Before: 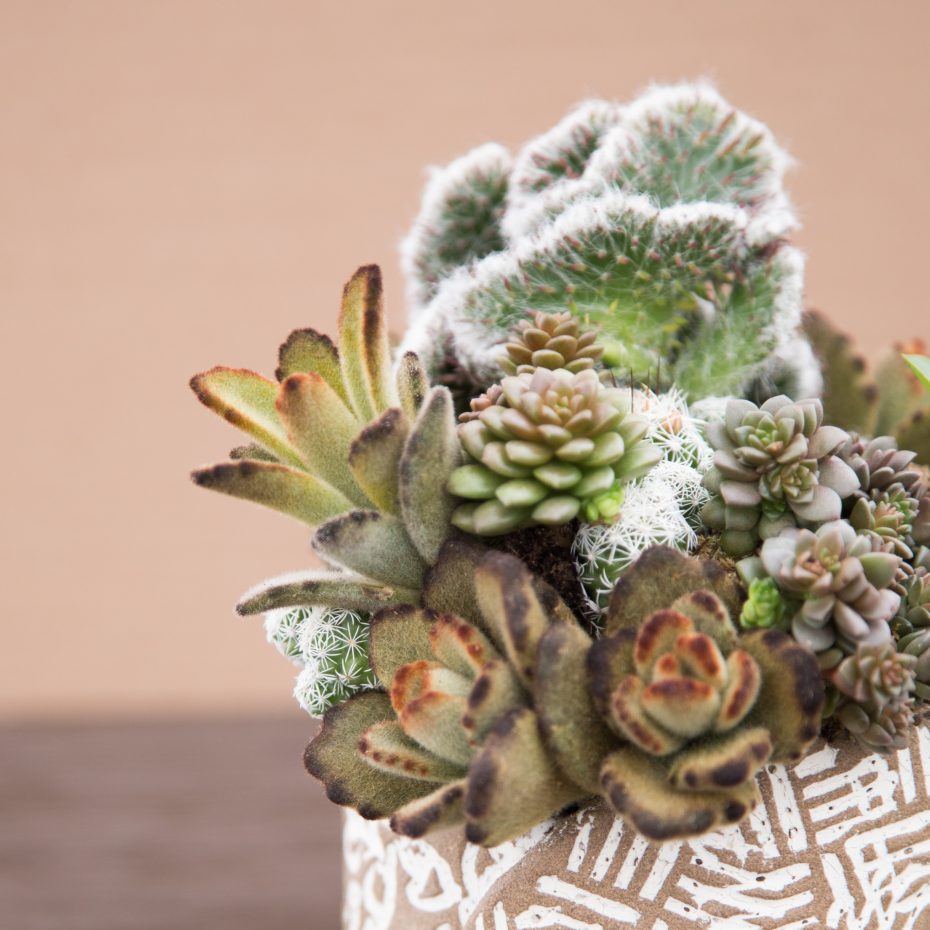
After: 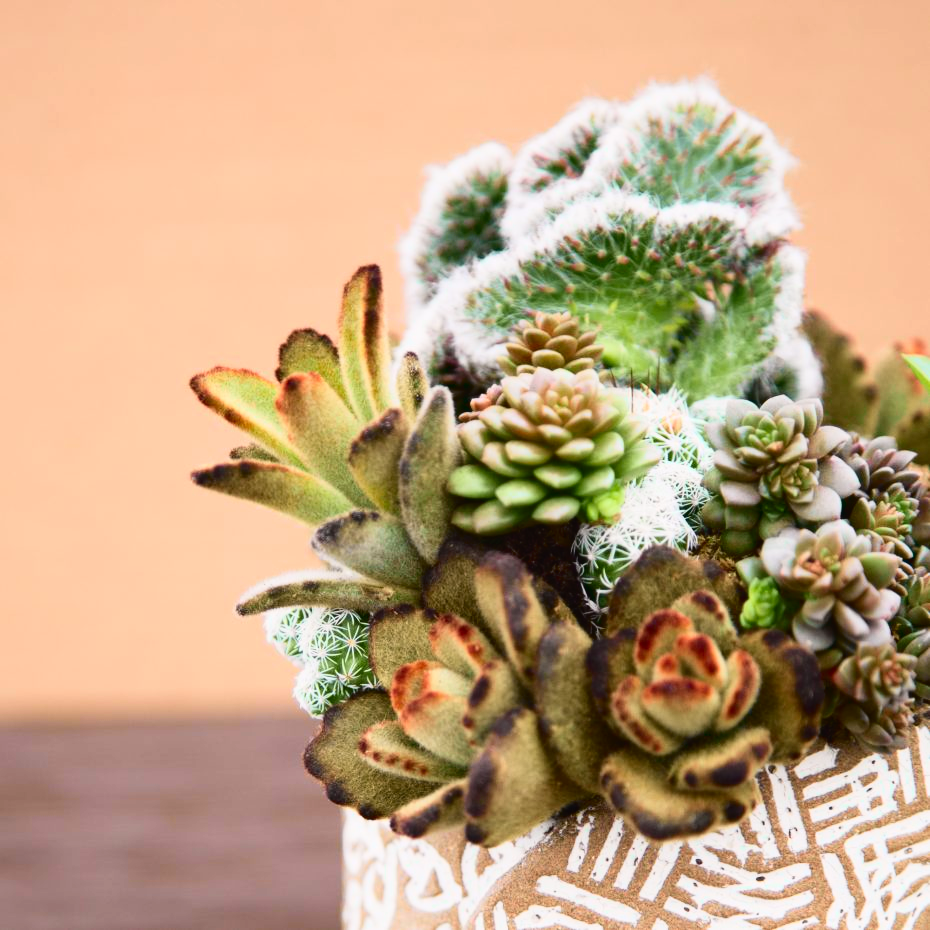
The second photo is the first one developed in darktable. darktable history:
tone curve: curves: ch0 [(0, 0.023) (0.137, 0.069) (0.249, 0.163) (0.487, 0.491) (0.778, 0.858) (0.896, 0.94) (1, 0.988)]; ch1 [(0, 0) (0.396, 0.369) (0.483, 0.459) (0.498, 0.5) (0.515, 0.517) (0.562, 0.6) (0.611, 0.667) (0.692, 0.744) (0.798, 0.863) (1, 1)]; ch2 [(0, 0) (0.426, 0.398) (0.483, 0.481) (0.503, 0.503) (0.526, 0.527) (0.549, 0.59) (0.62, 0.666) (0.705, 0.755) (0.985, 0.966)], color space Lab, independent channels
